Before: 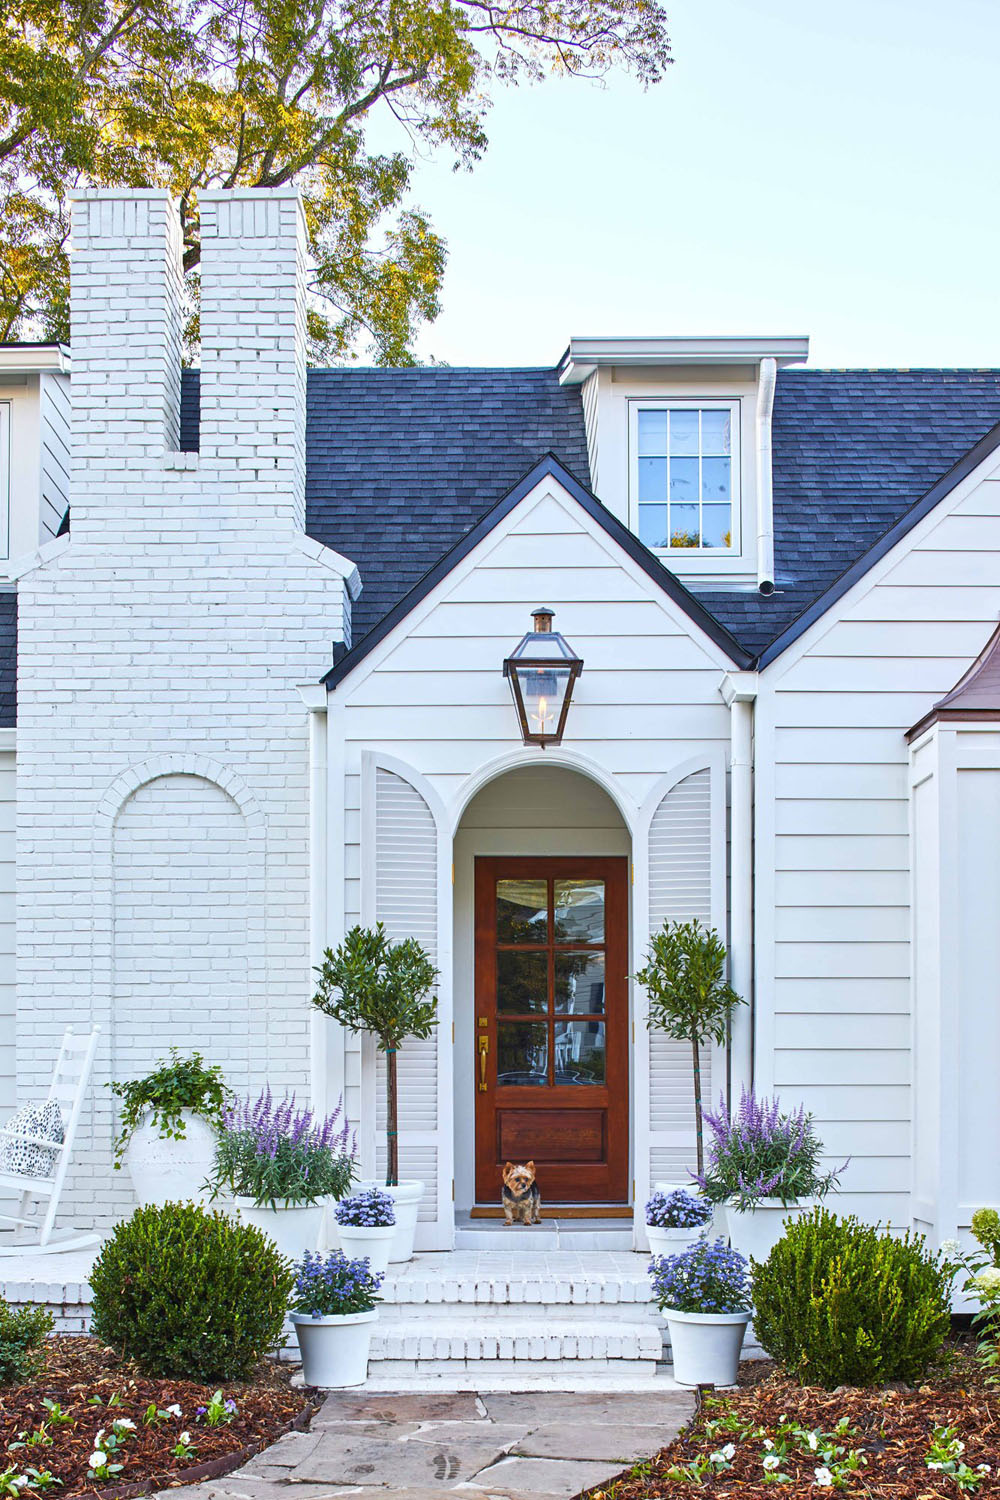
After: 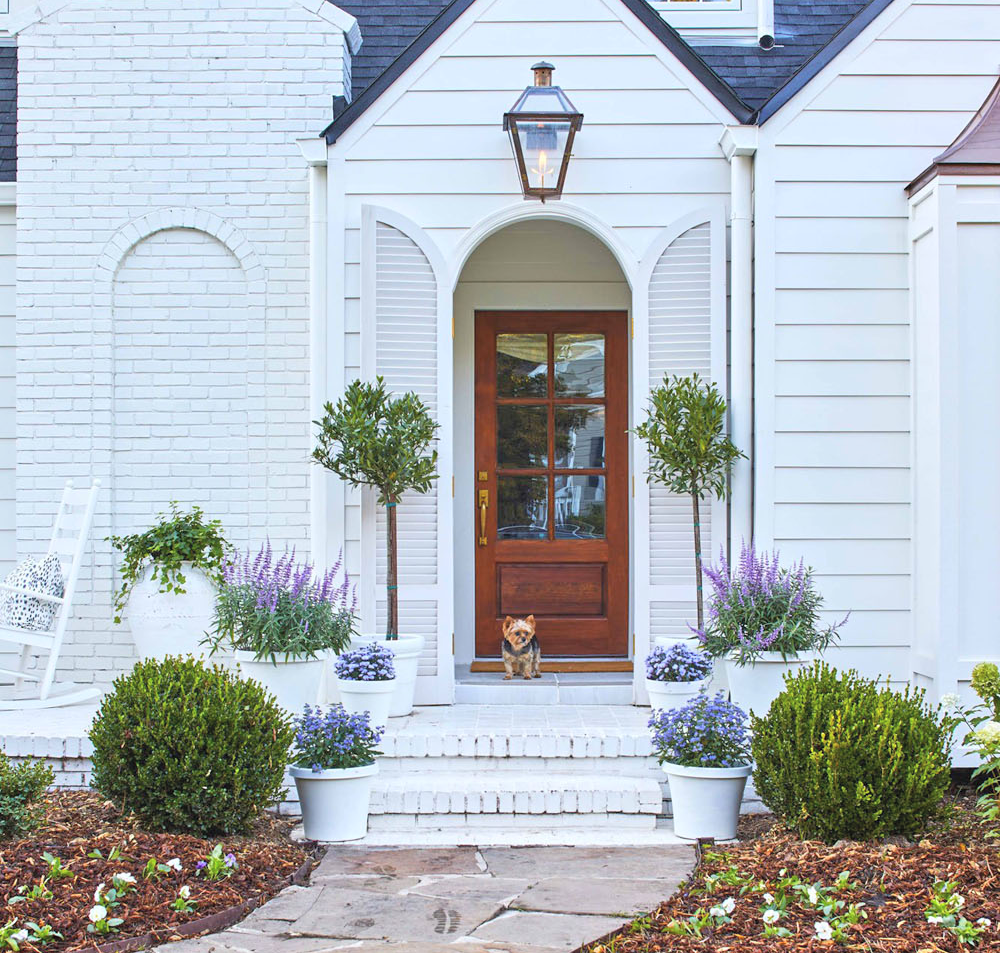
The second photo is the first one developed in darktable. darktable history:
rotate and perspective: automatic cropping off
contrast brightness saturation: brightness 0.15
crop and rotate: top 36.435%
